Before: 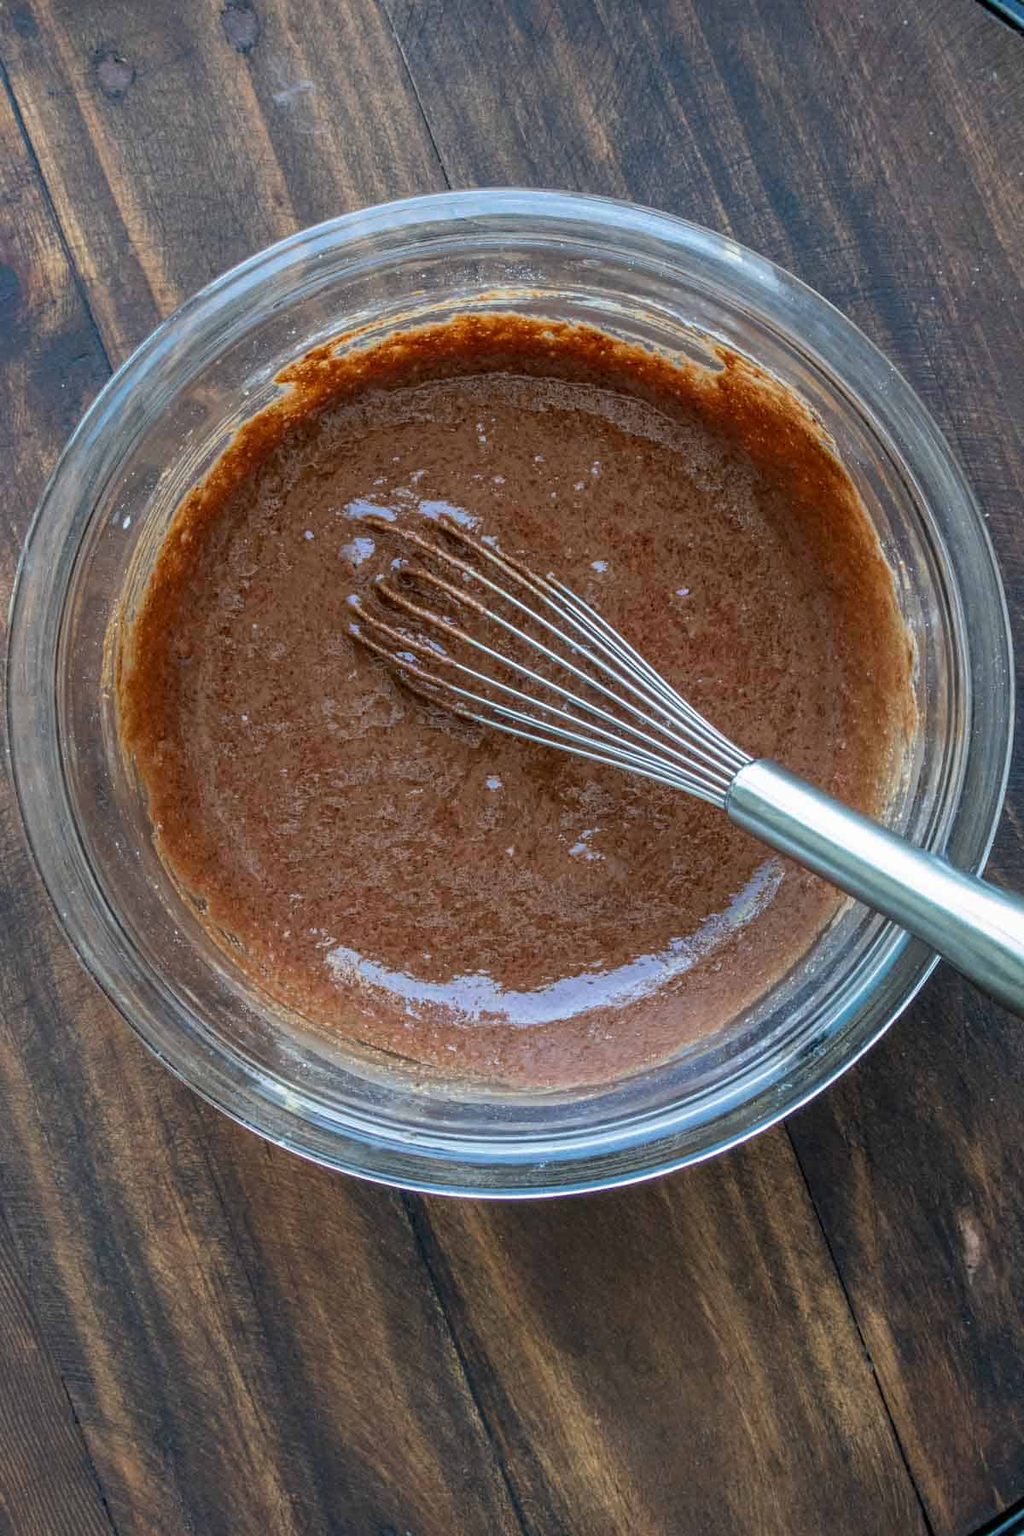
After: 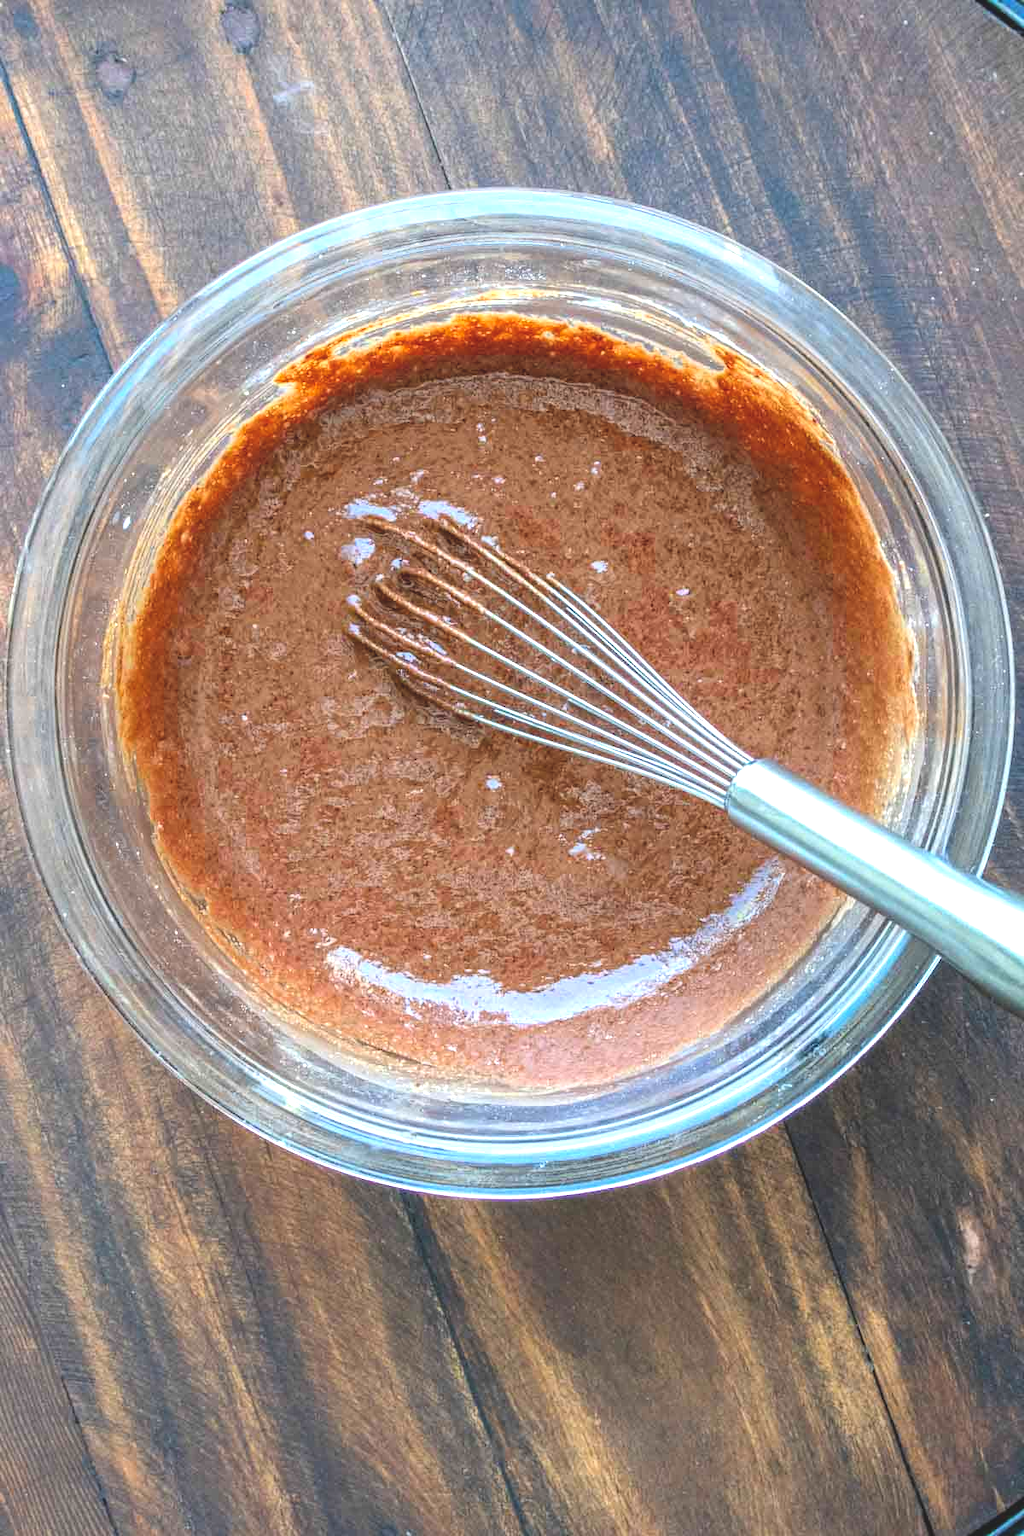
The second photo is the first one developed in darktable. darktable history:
exposure: black level correction -0.006, exposure 1 EV, compensate exposure bias true, compensate highlight preservation false
contrast brightness saturation: contrast 0.073, brightness 0.074, saturation 0.178
